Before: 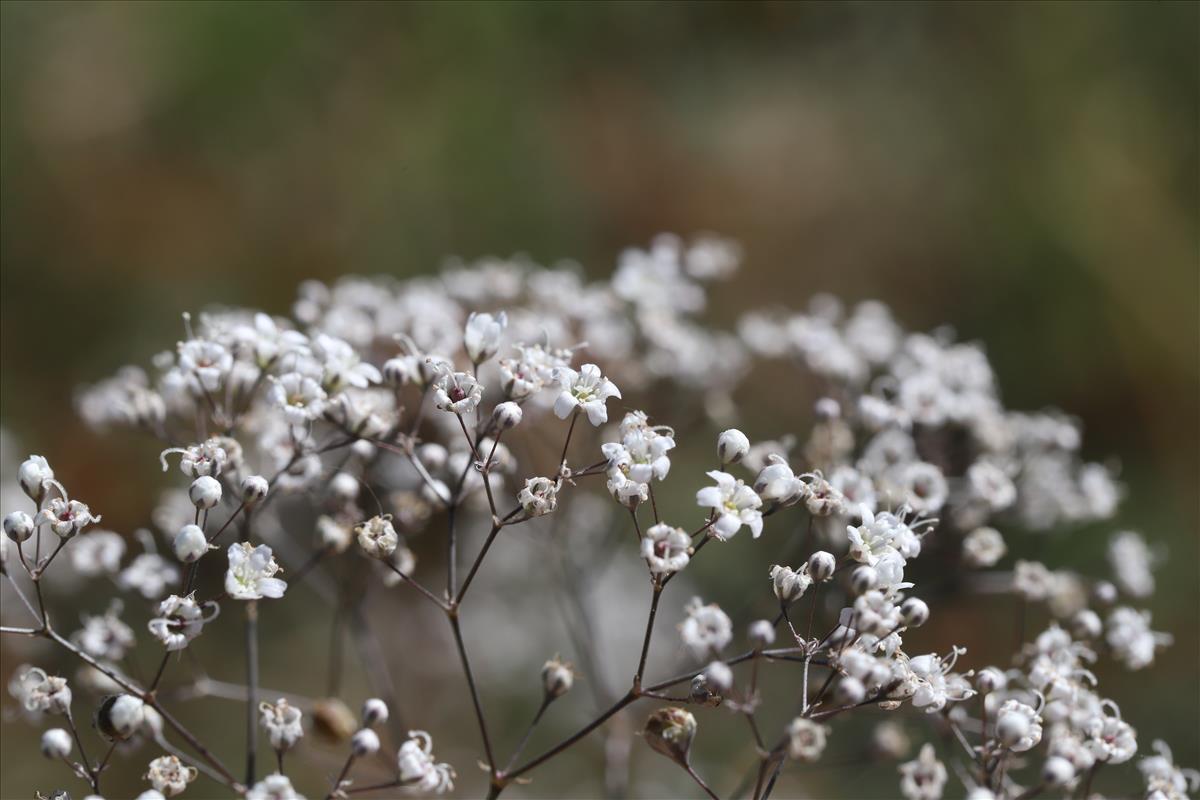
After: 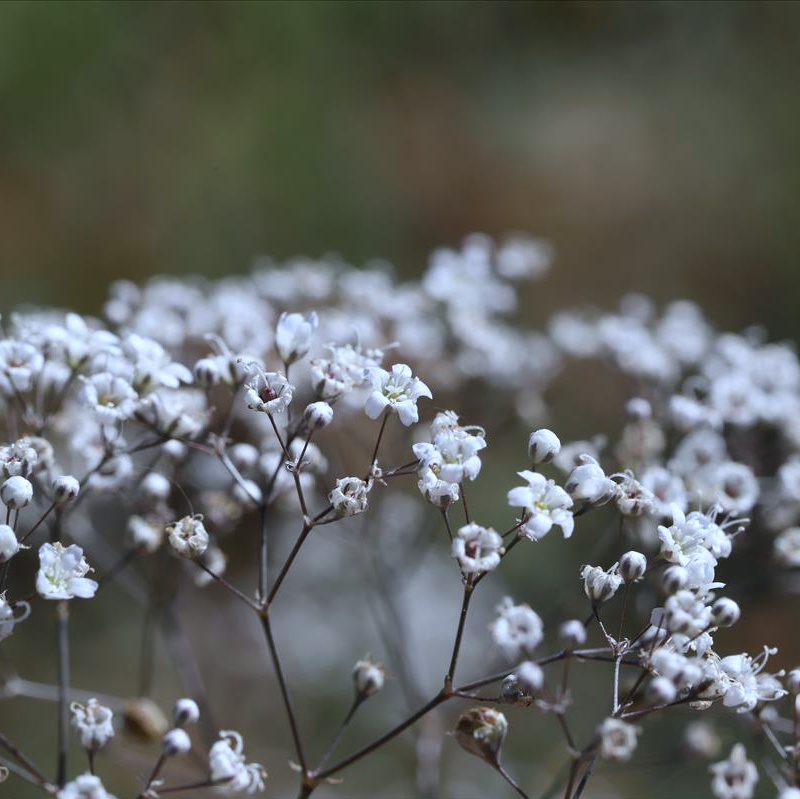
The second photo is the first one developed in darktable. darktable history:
white balance: red 0.931, blue 1.11
crop and rotate: left 15.754%, right 17.579%
